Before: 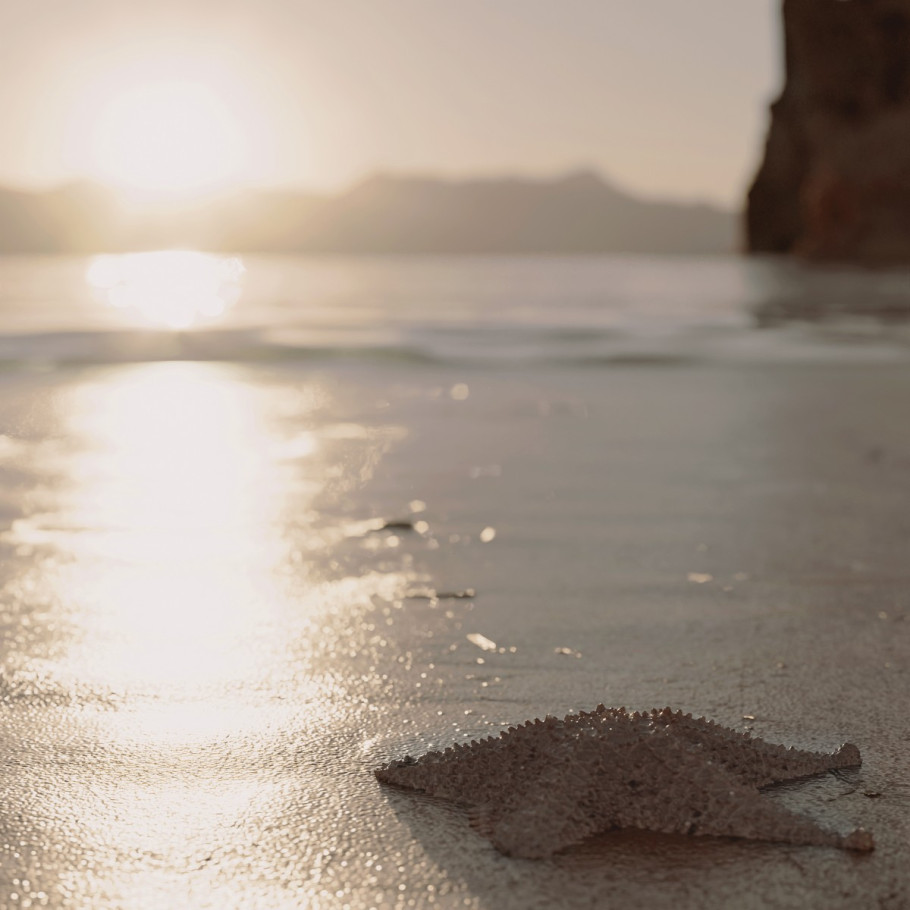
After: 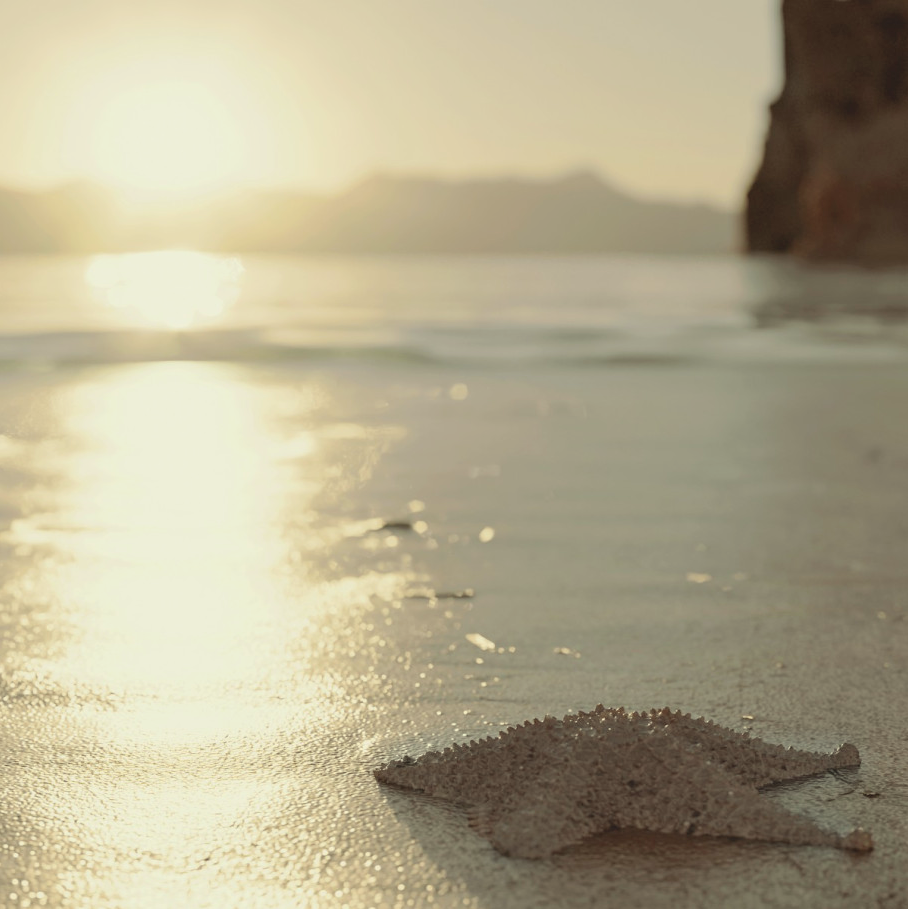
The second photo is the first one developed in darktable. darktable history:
color correction: highlights a* -5.65, highlights b* 10.81
crop and rotate: left 0.193%, bottom 0.011%
contrast brightness saturation: brightness 0.141
